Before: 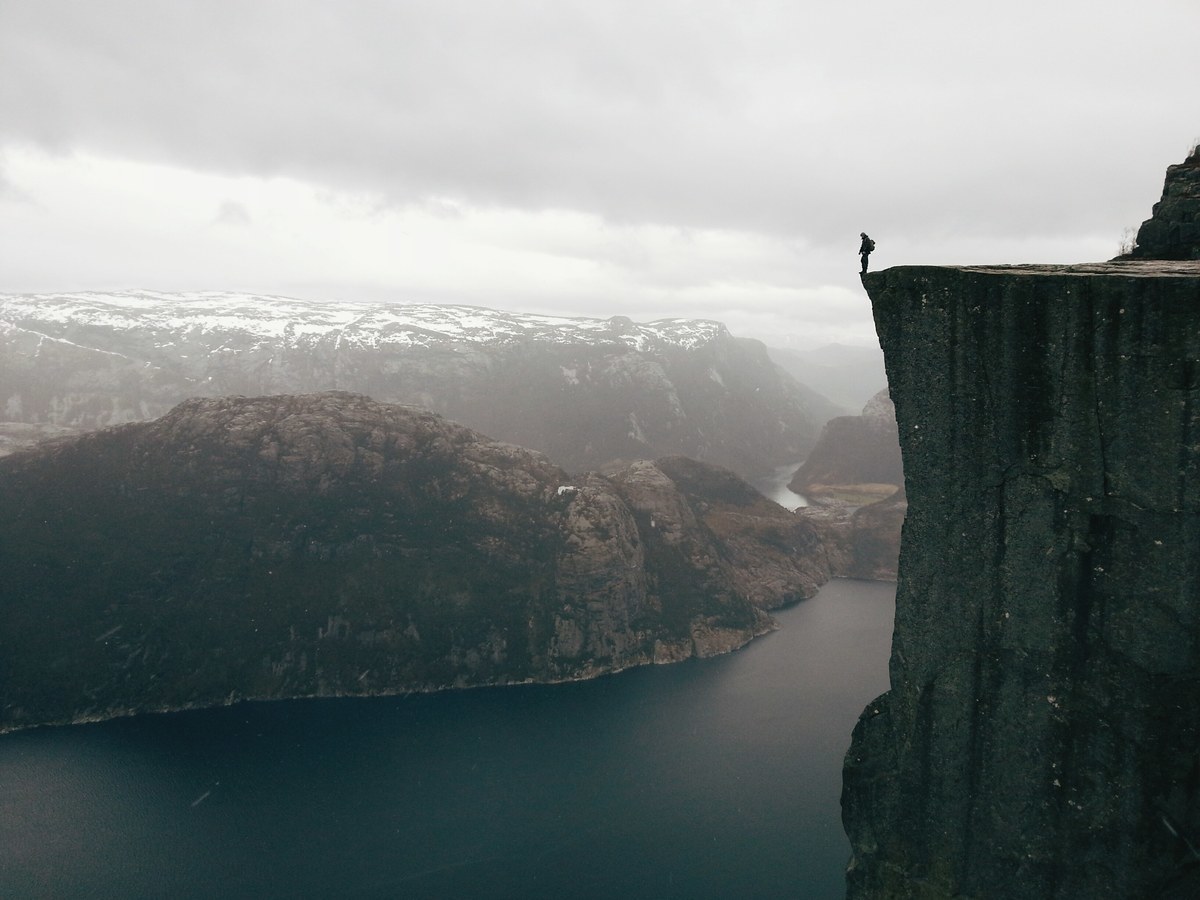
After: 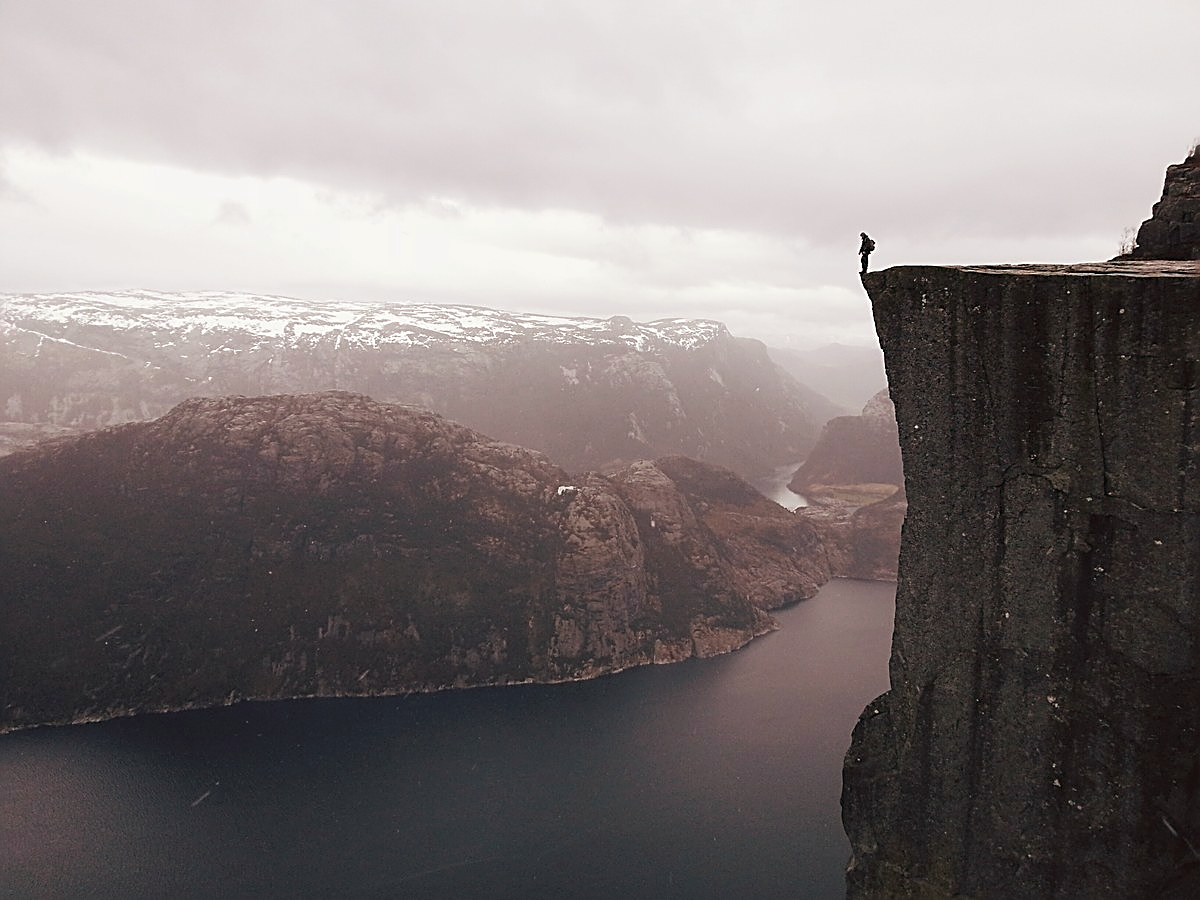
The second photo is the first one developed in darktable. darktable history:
sharpen: amount 0.901
rgb levels: mode RGB, independent channels, levels [[0, 0.474, 1], [0, 0.5, 1], [0, 0.5, 1]]
